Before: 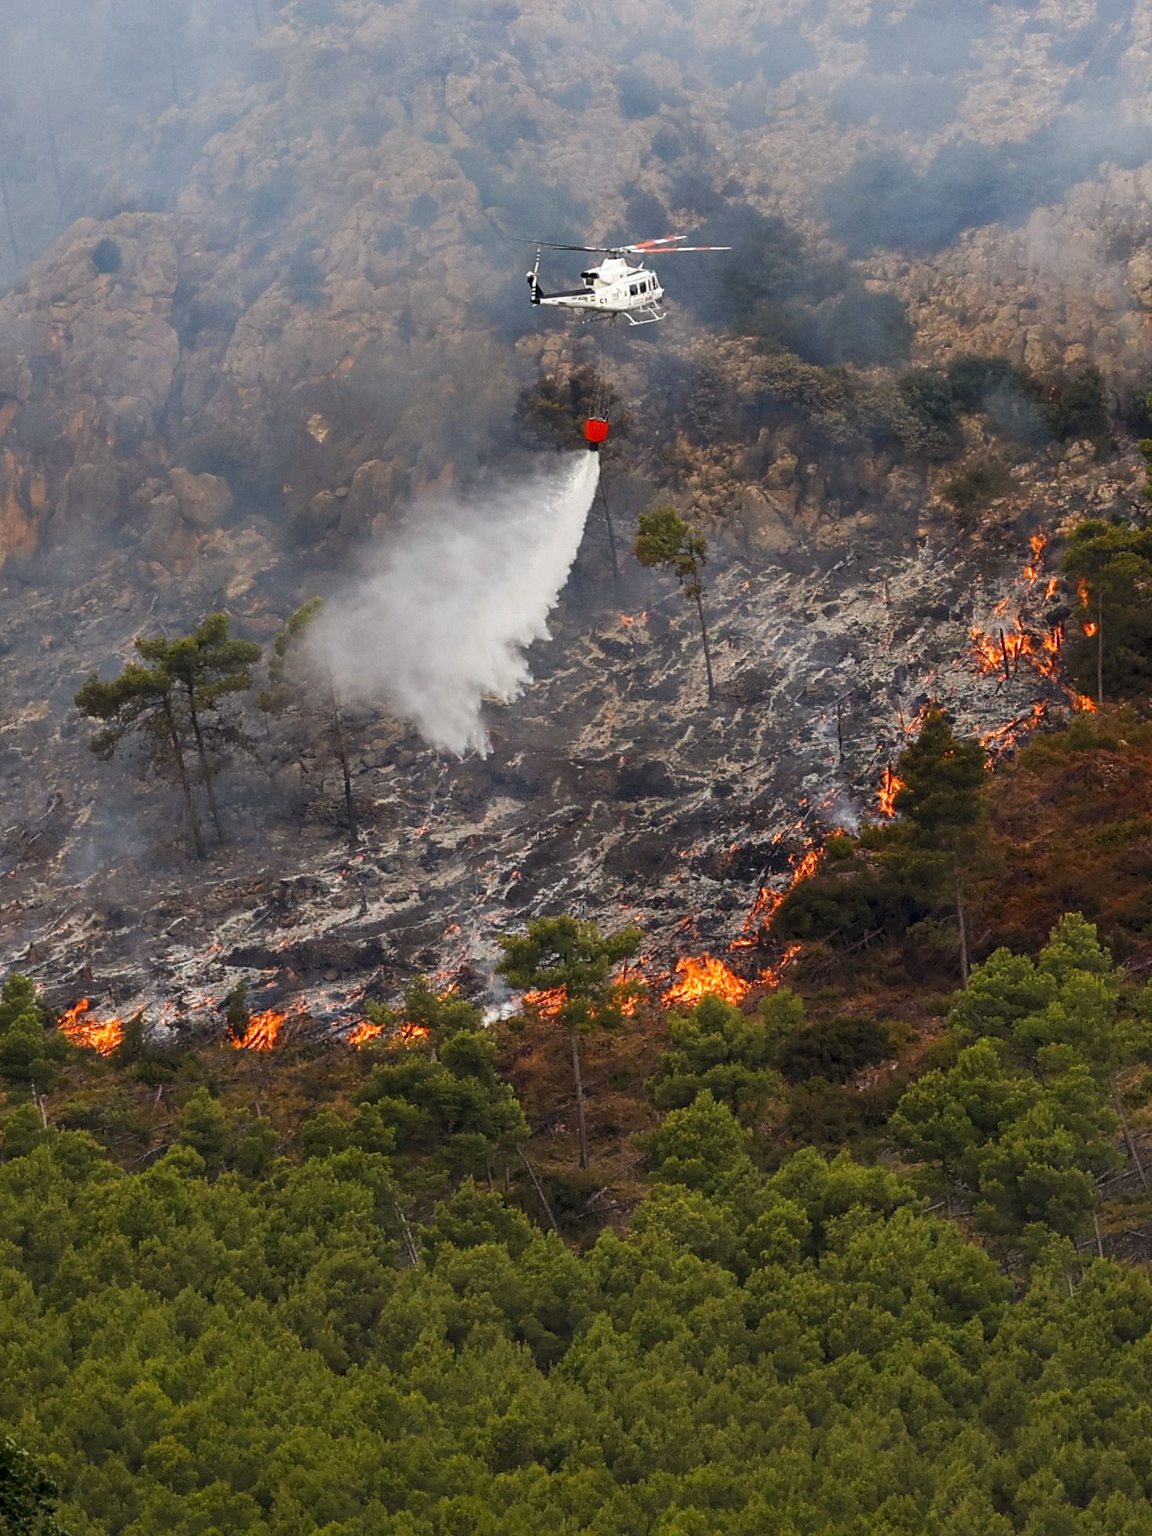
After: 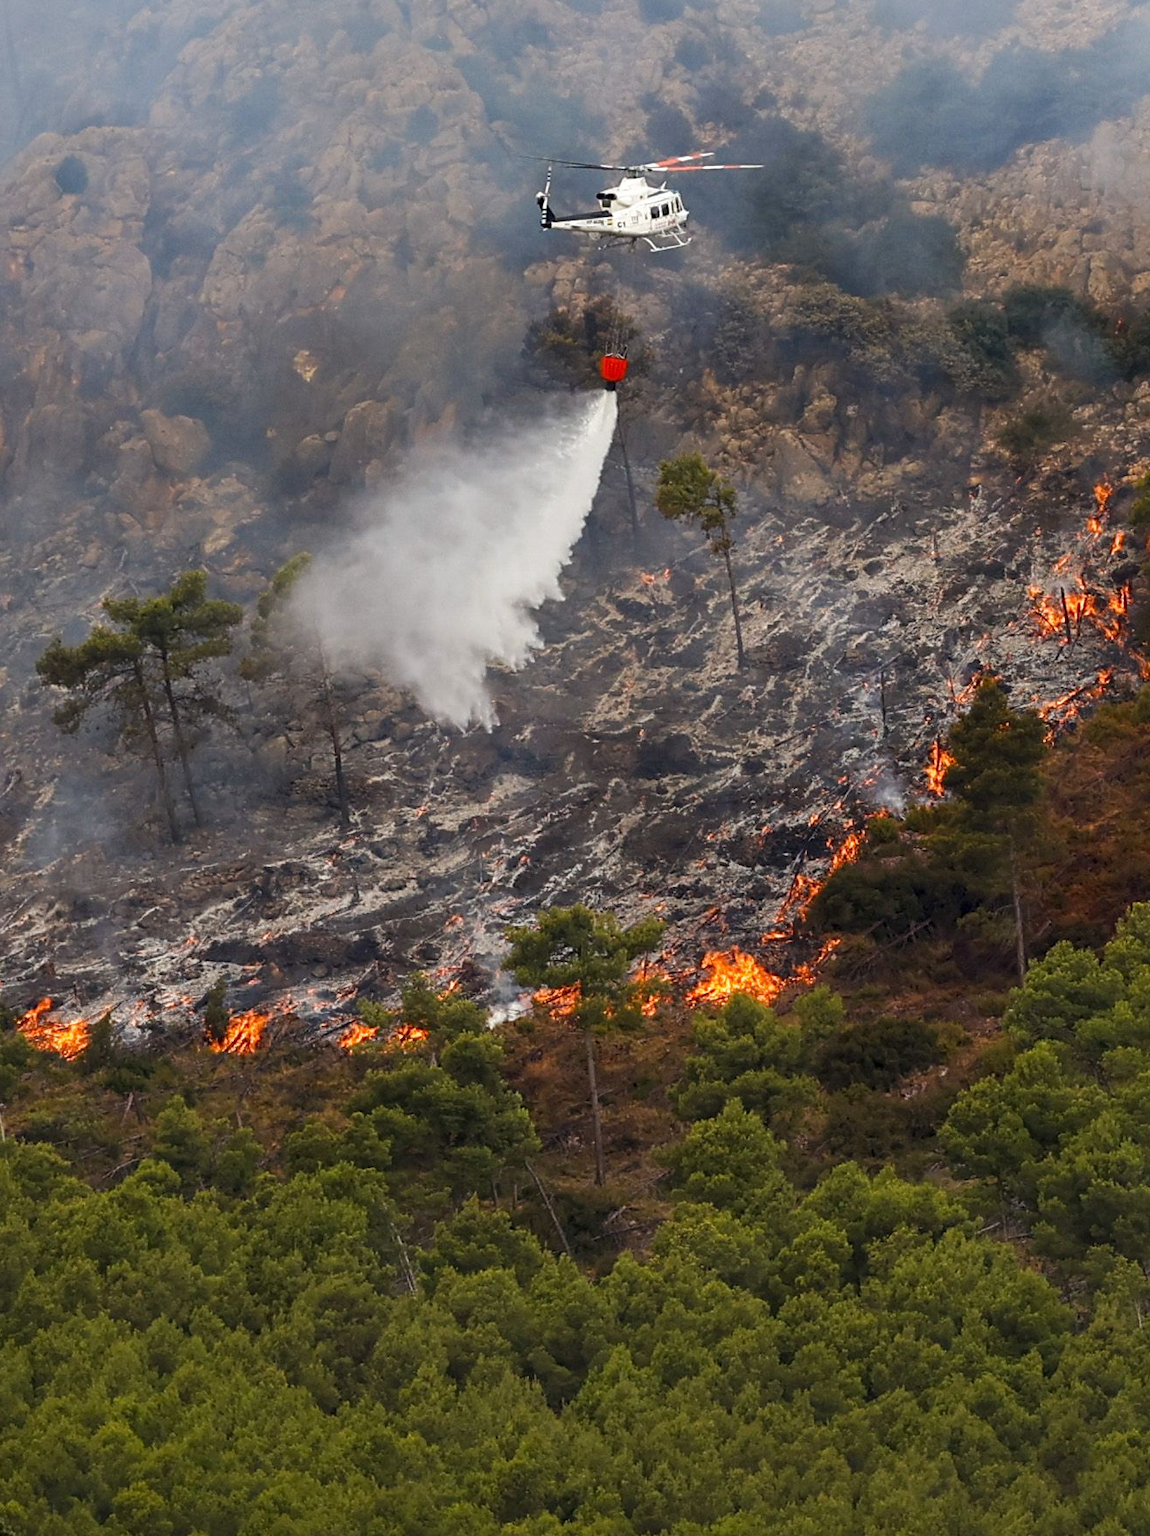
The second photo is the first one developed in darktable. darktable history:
crop: left 3.745%, top 6.419%, right 6.084%, bottom 3.283%
